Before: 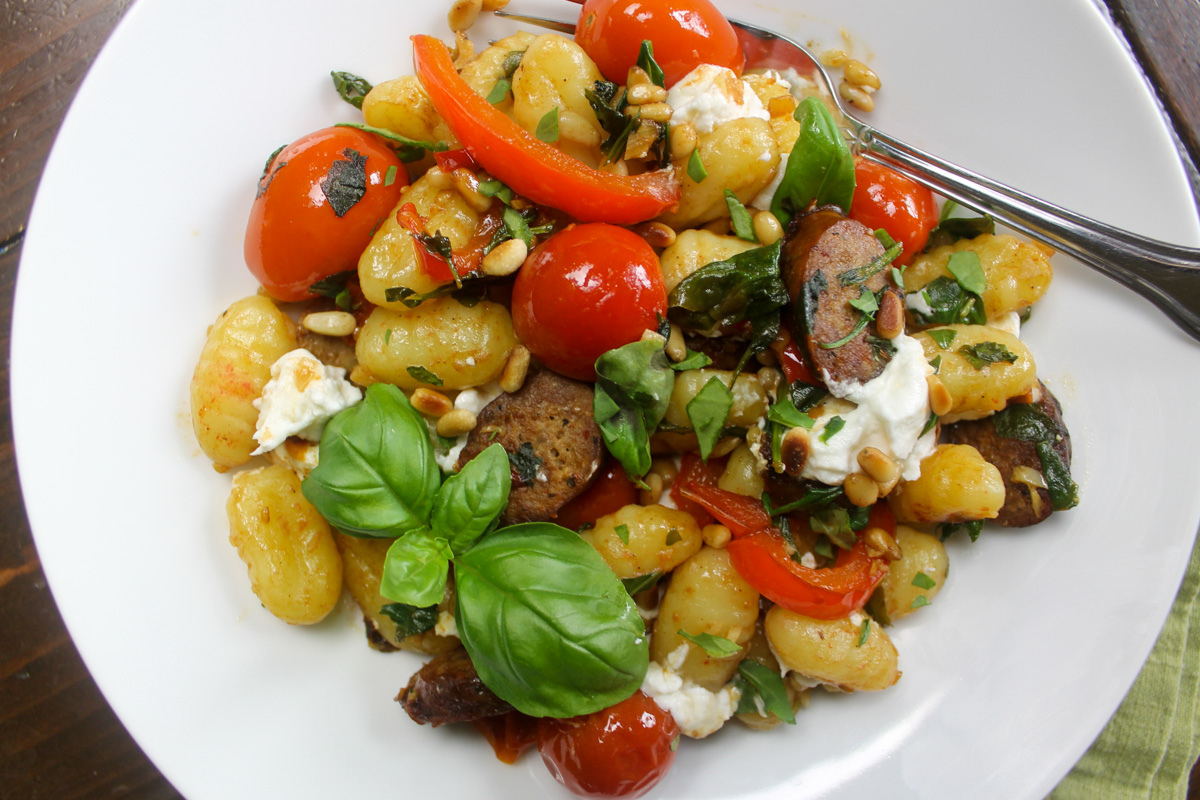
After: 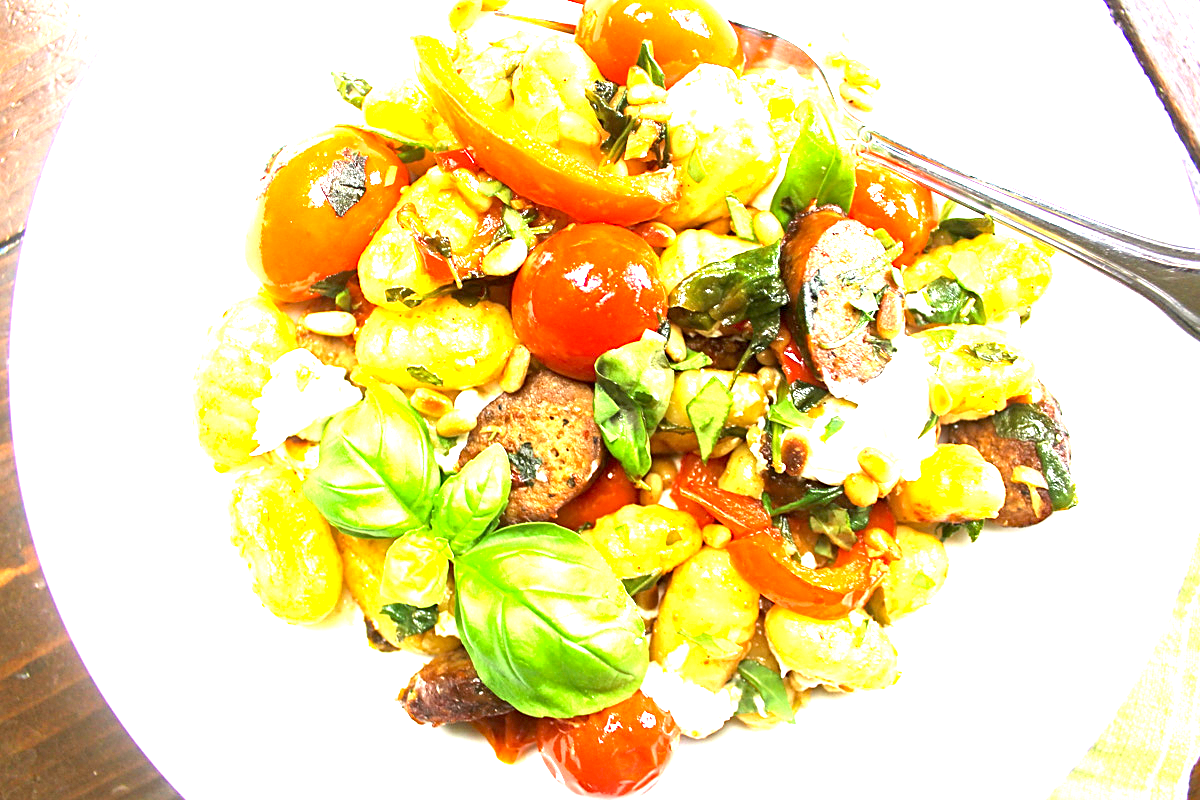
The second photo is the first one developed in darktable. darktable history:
exposure: exposure 2.899 EV, compensate exposure bias true, compensate highlight preservation false
haze removal: compatibility mode true, adaptive false
sharpen: on, module defaults
